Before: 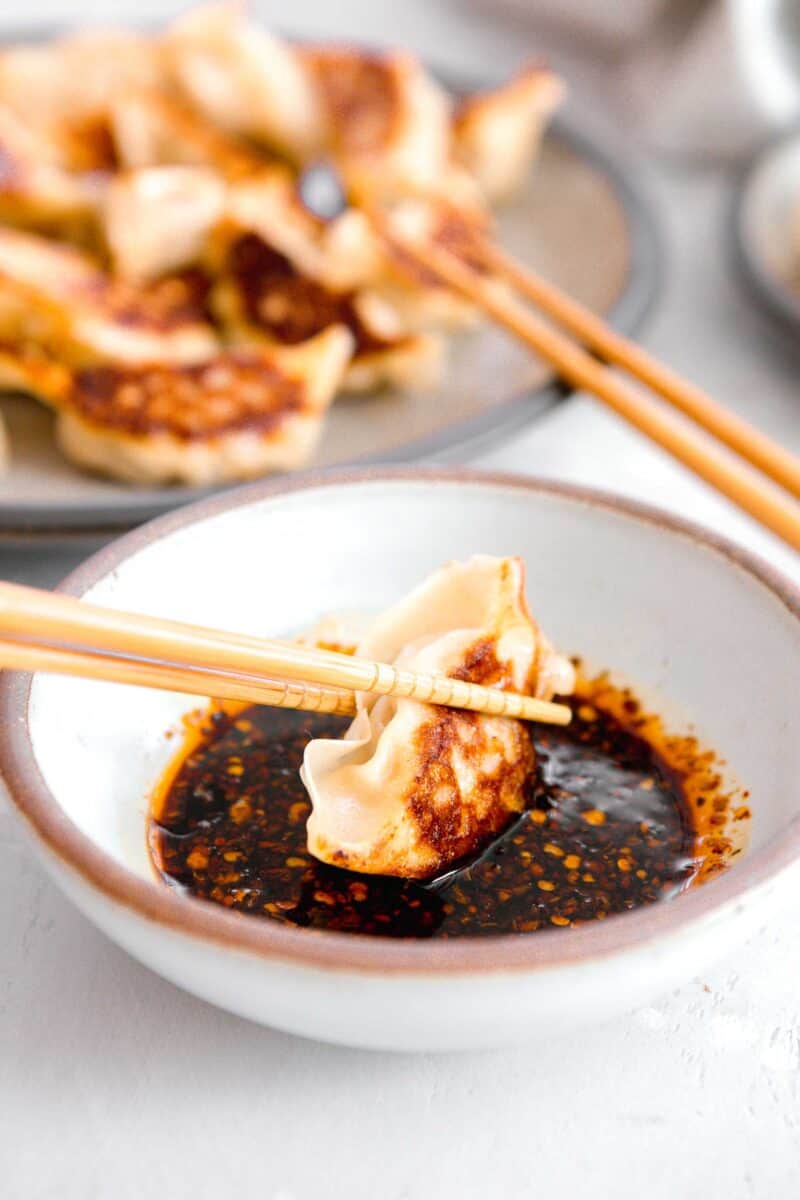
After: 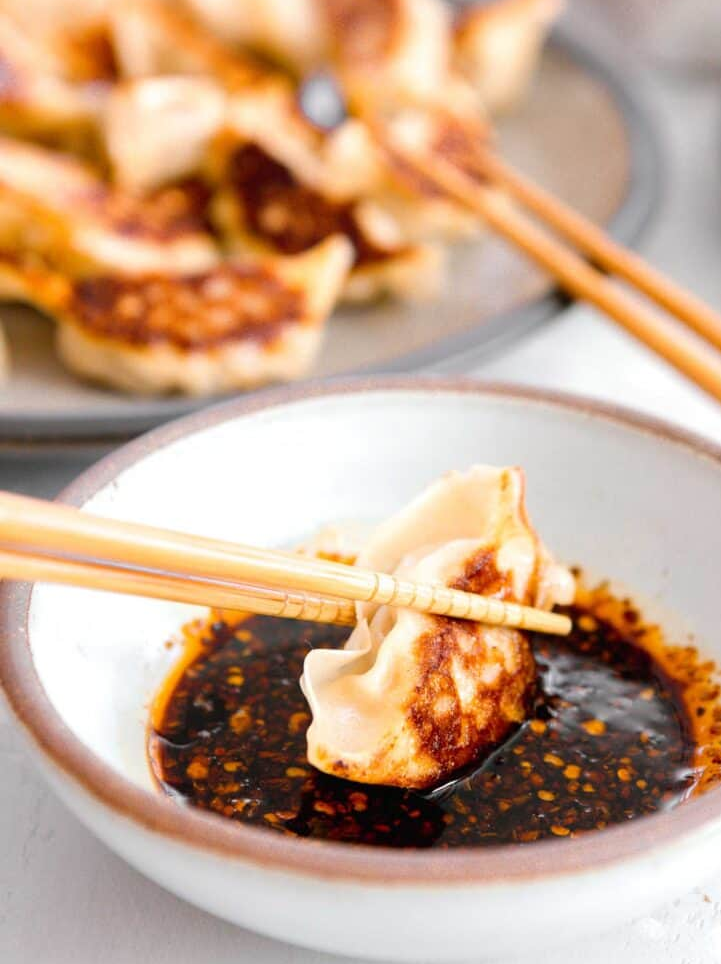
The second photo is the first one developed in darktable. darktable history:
crop: top 7.545%, right 9.778%, bottom 12.054%
